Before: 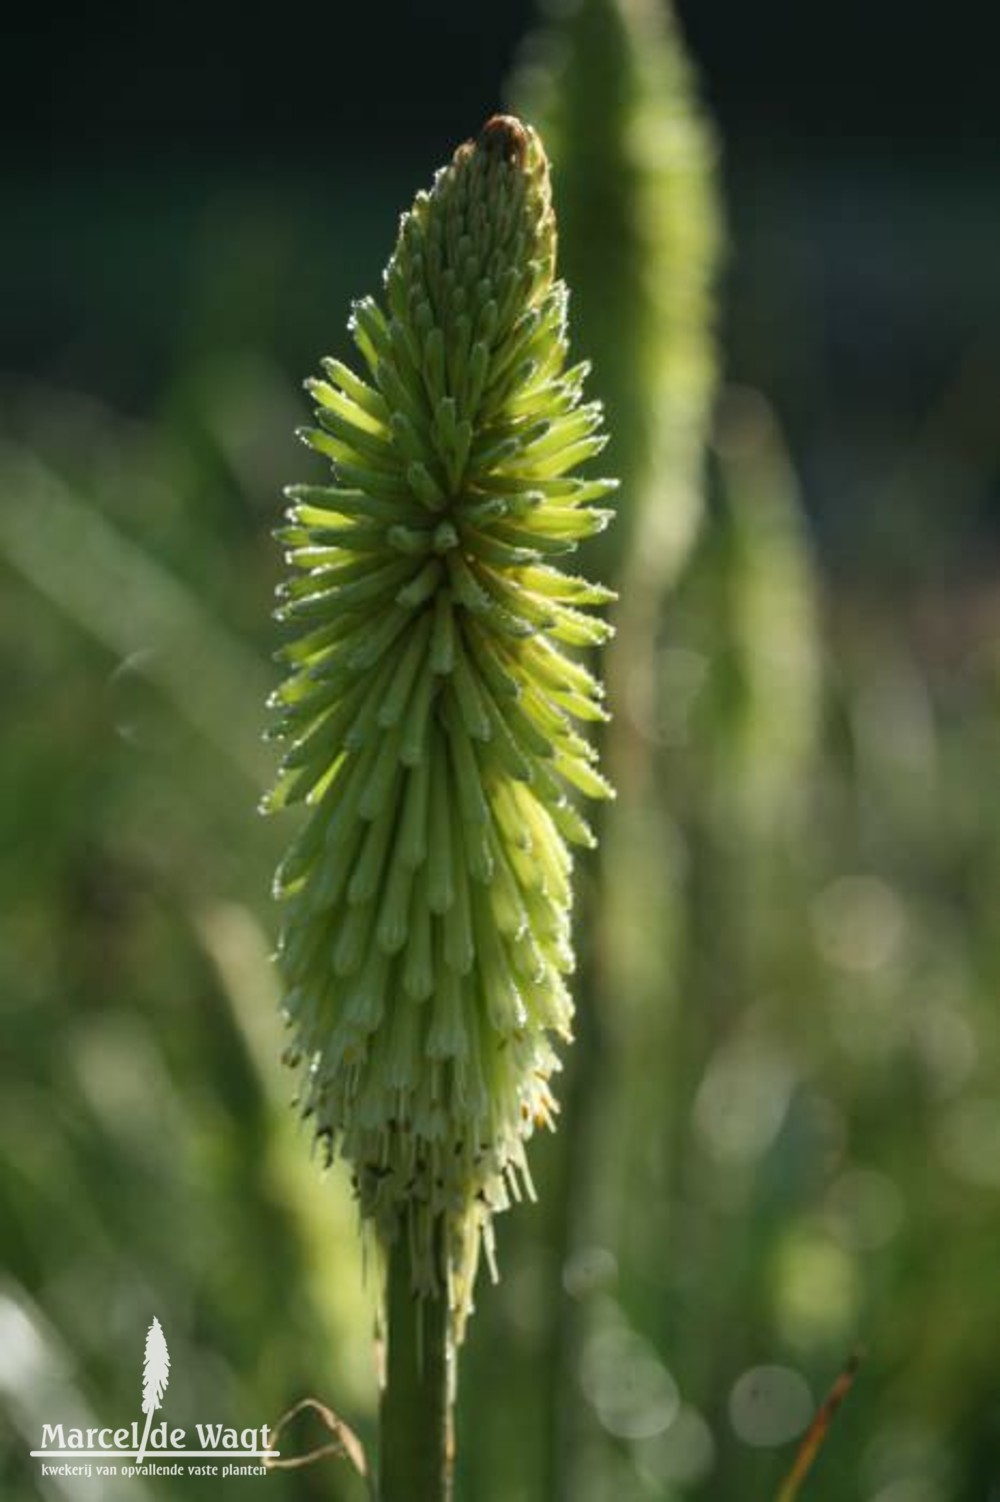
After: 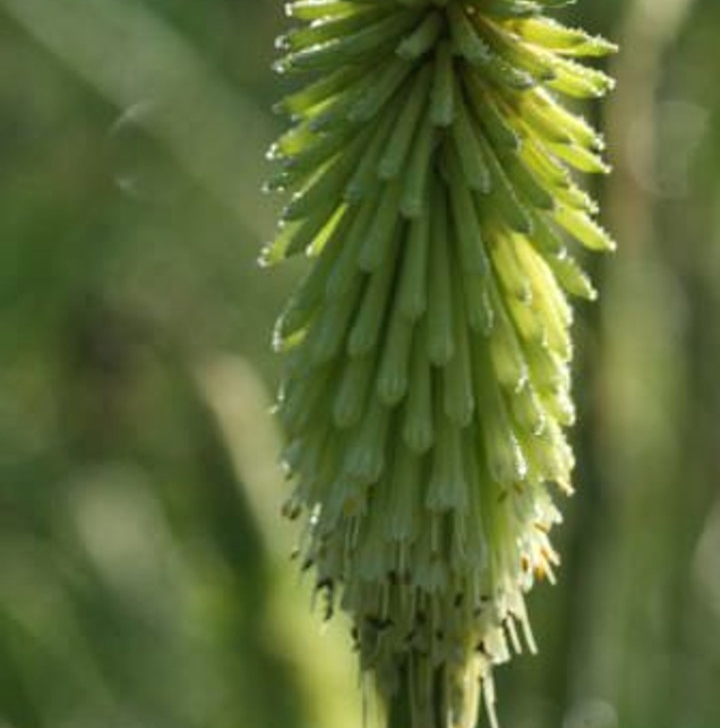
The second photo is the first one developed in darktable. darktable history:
shadows and highlights: low approximation 0.01, soften with gaussian
tone equalizer: on, module defaults
crop: top 36.498%, right 27.964%, bottom 14.995%
